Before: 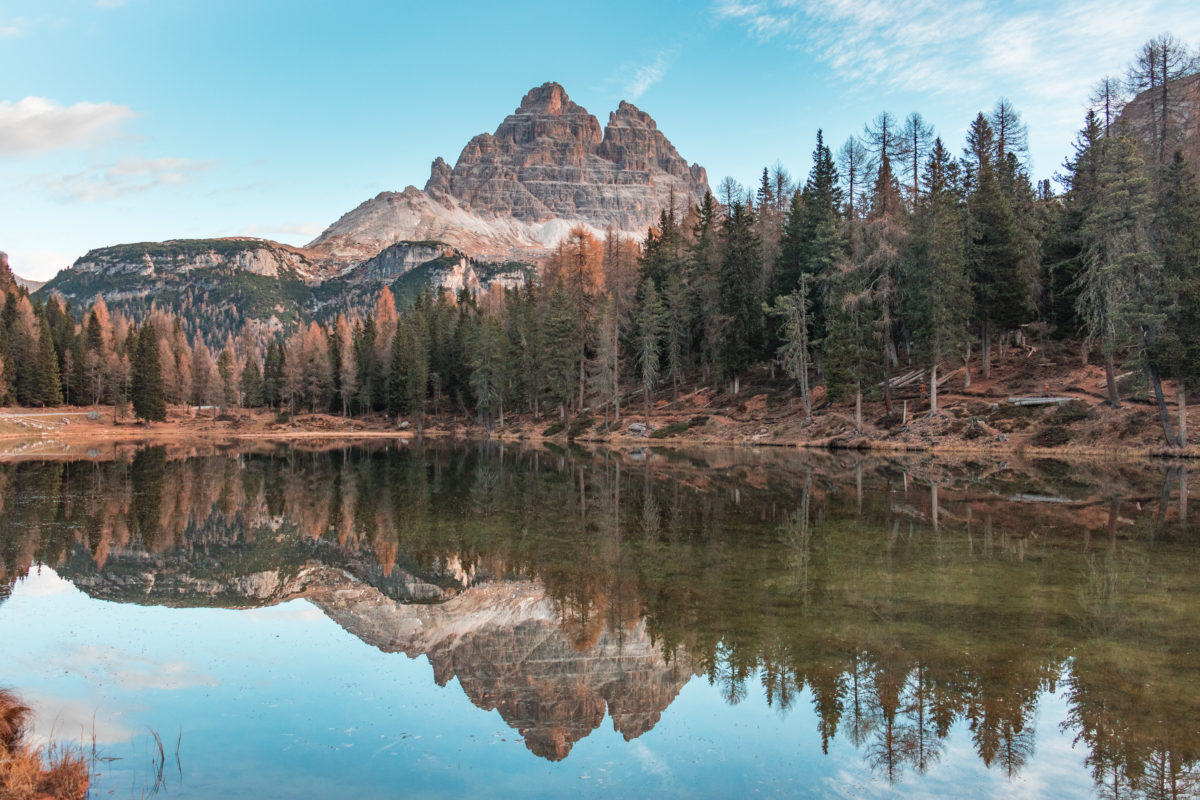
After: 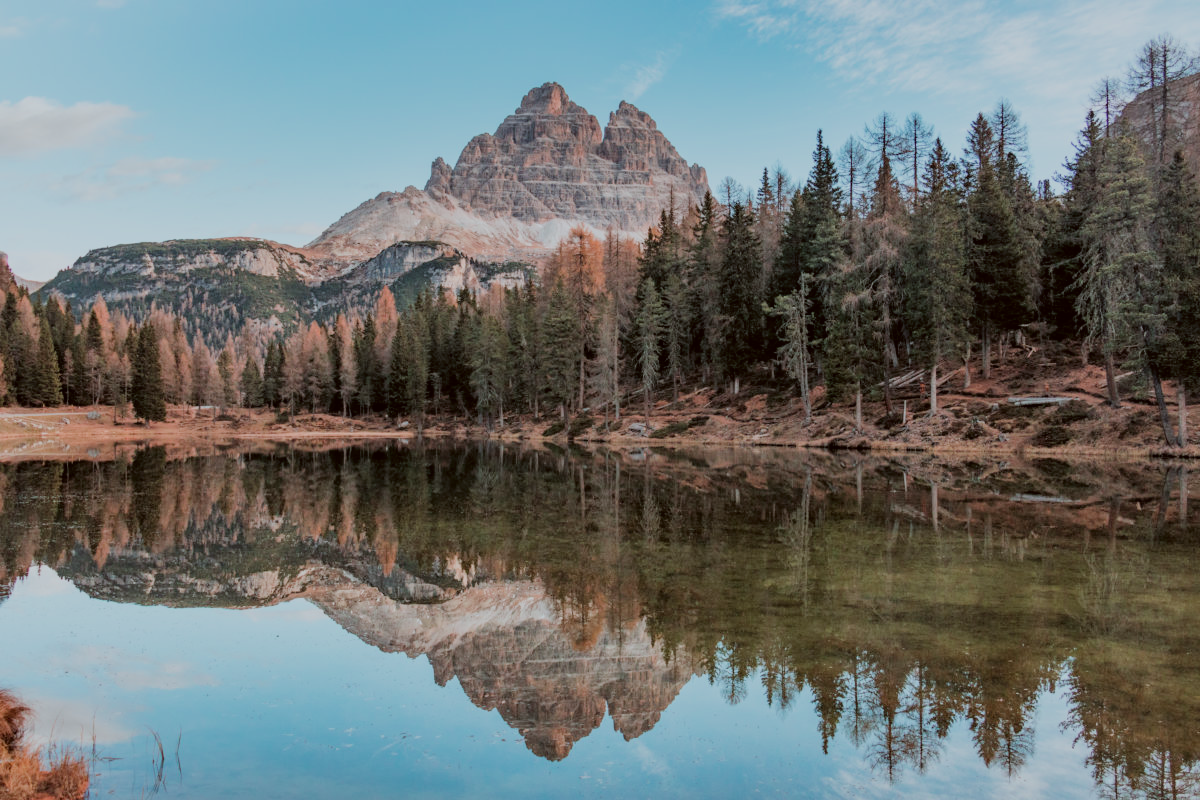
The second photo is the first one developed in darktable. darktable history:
color correction: highlights a* -3.28, highlights b* -6.24, shadows a* 3.1, shadows b* 5.19
filmic rgb: black relative exposure -6.82 EV, white relative exposure 5.89 EV, hardness 2.71
